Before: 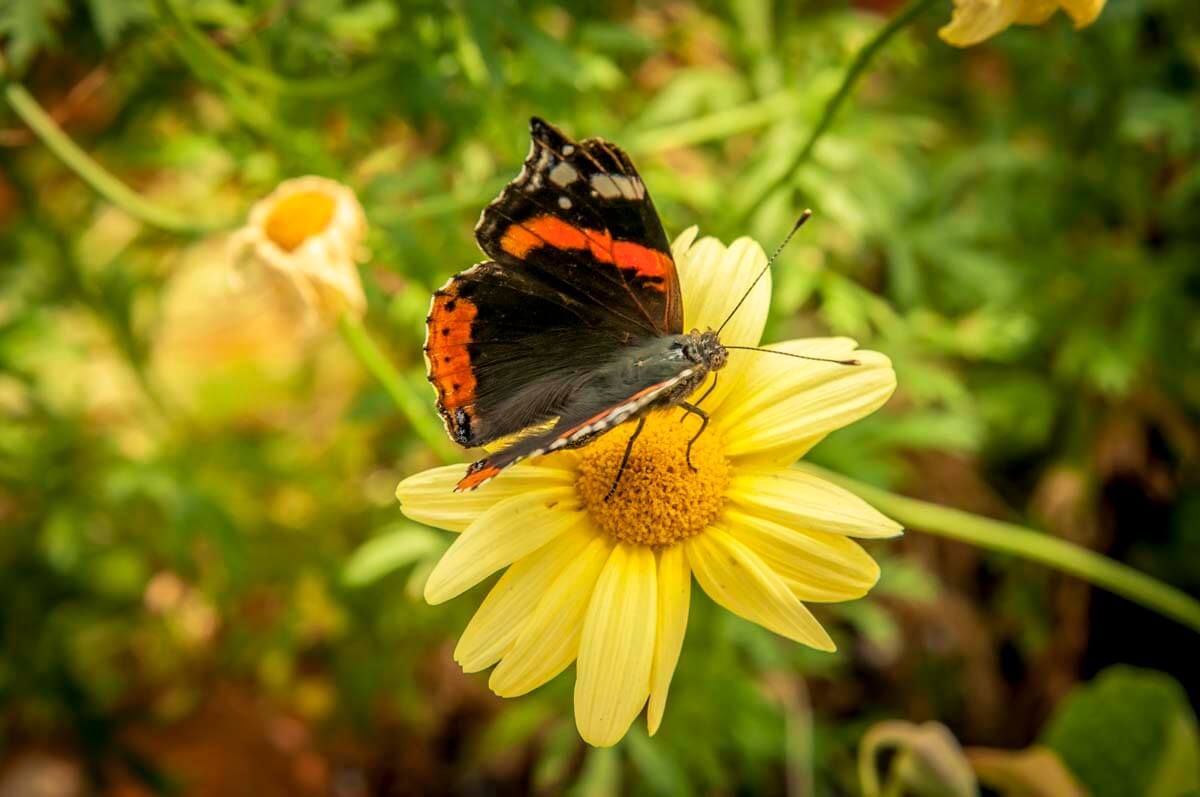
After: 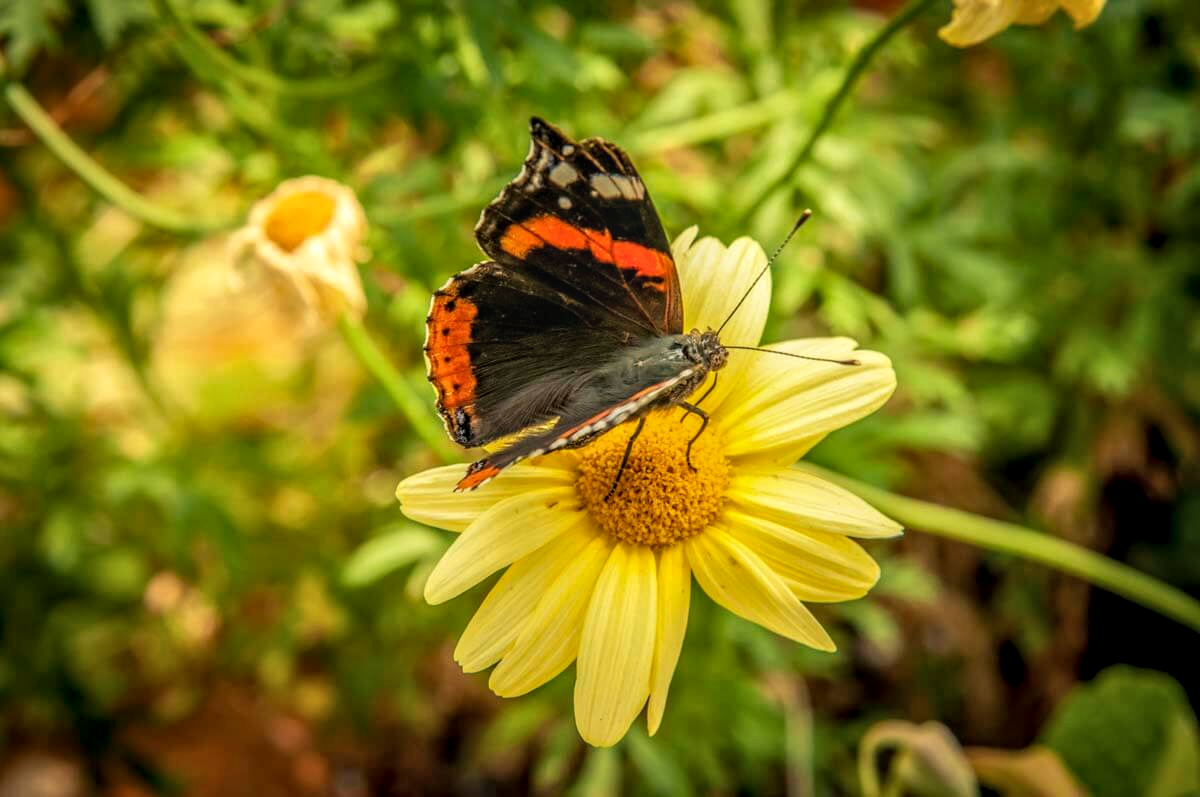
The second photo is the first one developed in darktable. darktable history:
local contrast: highlights 0%, shadows 7%, detail 133%
